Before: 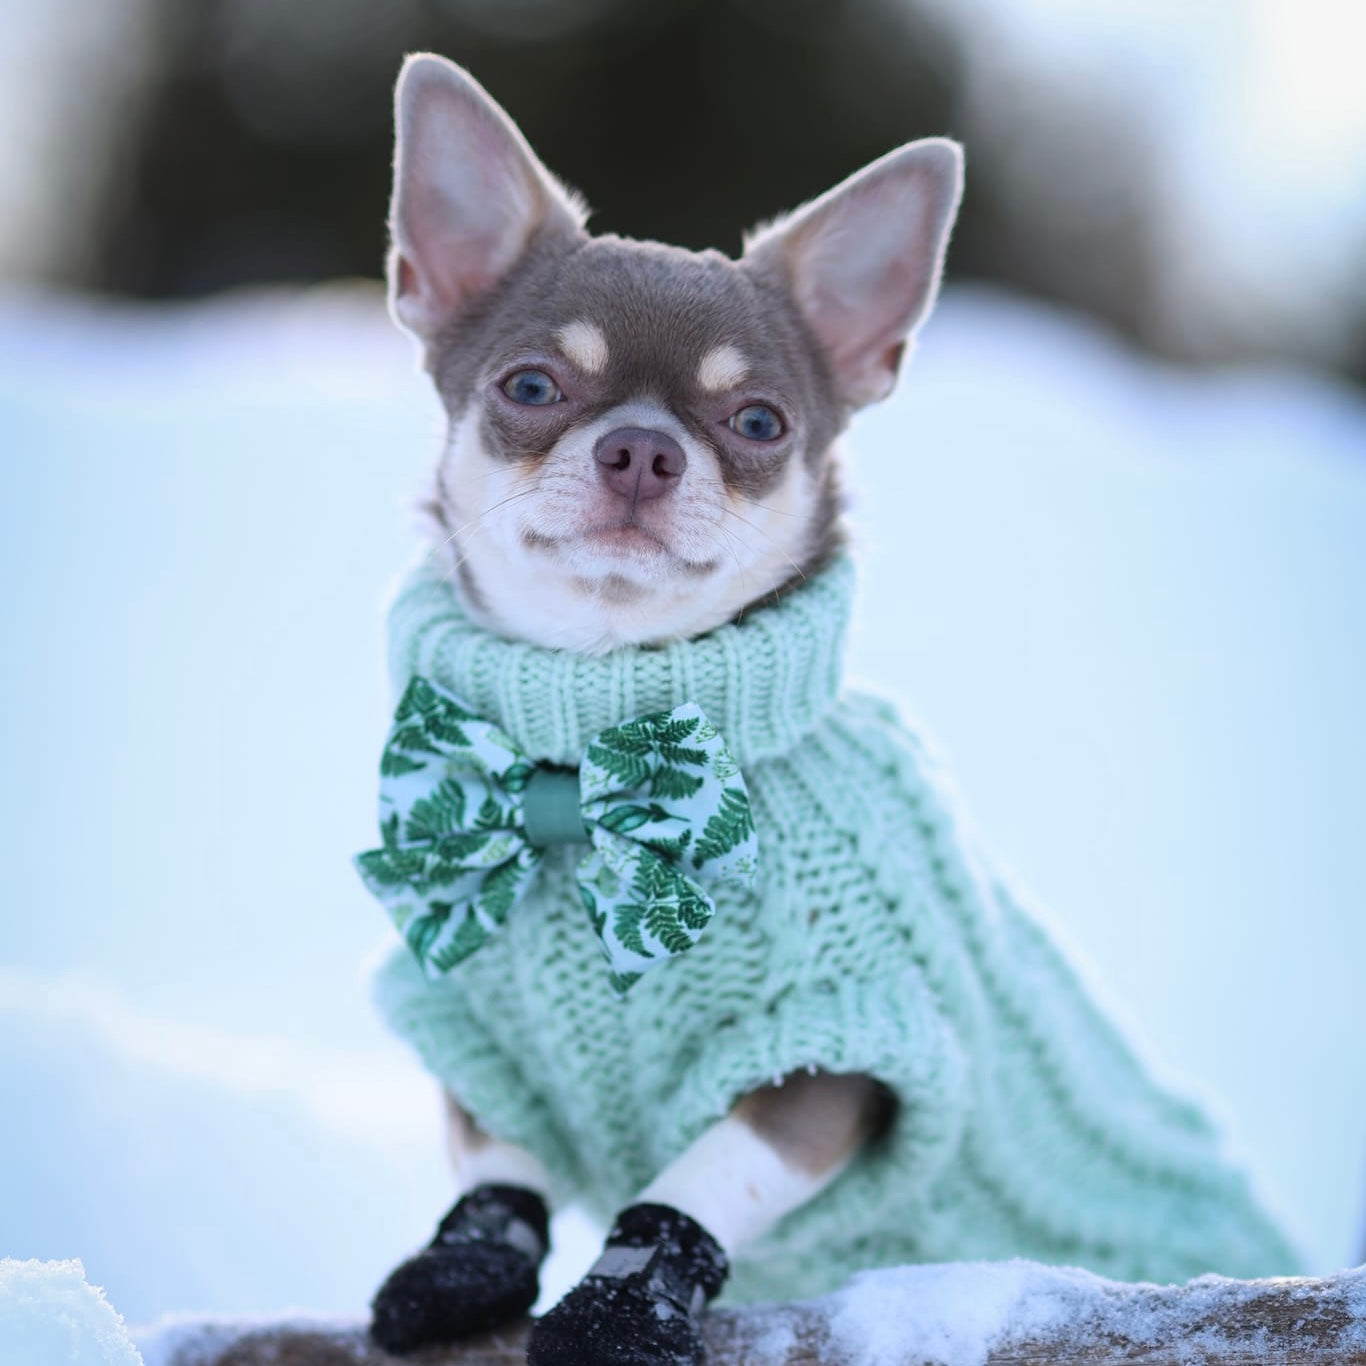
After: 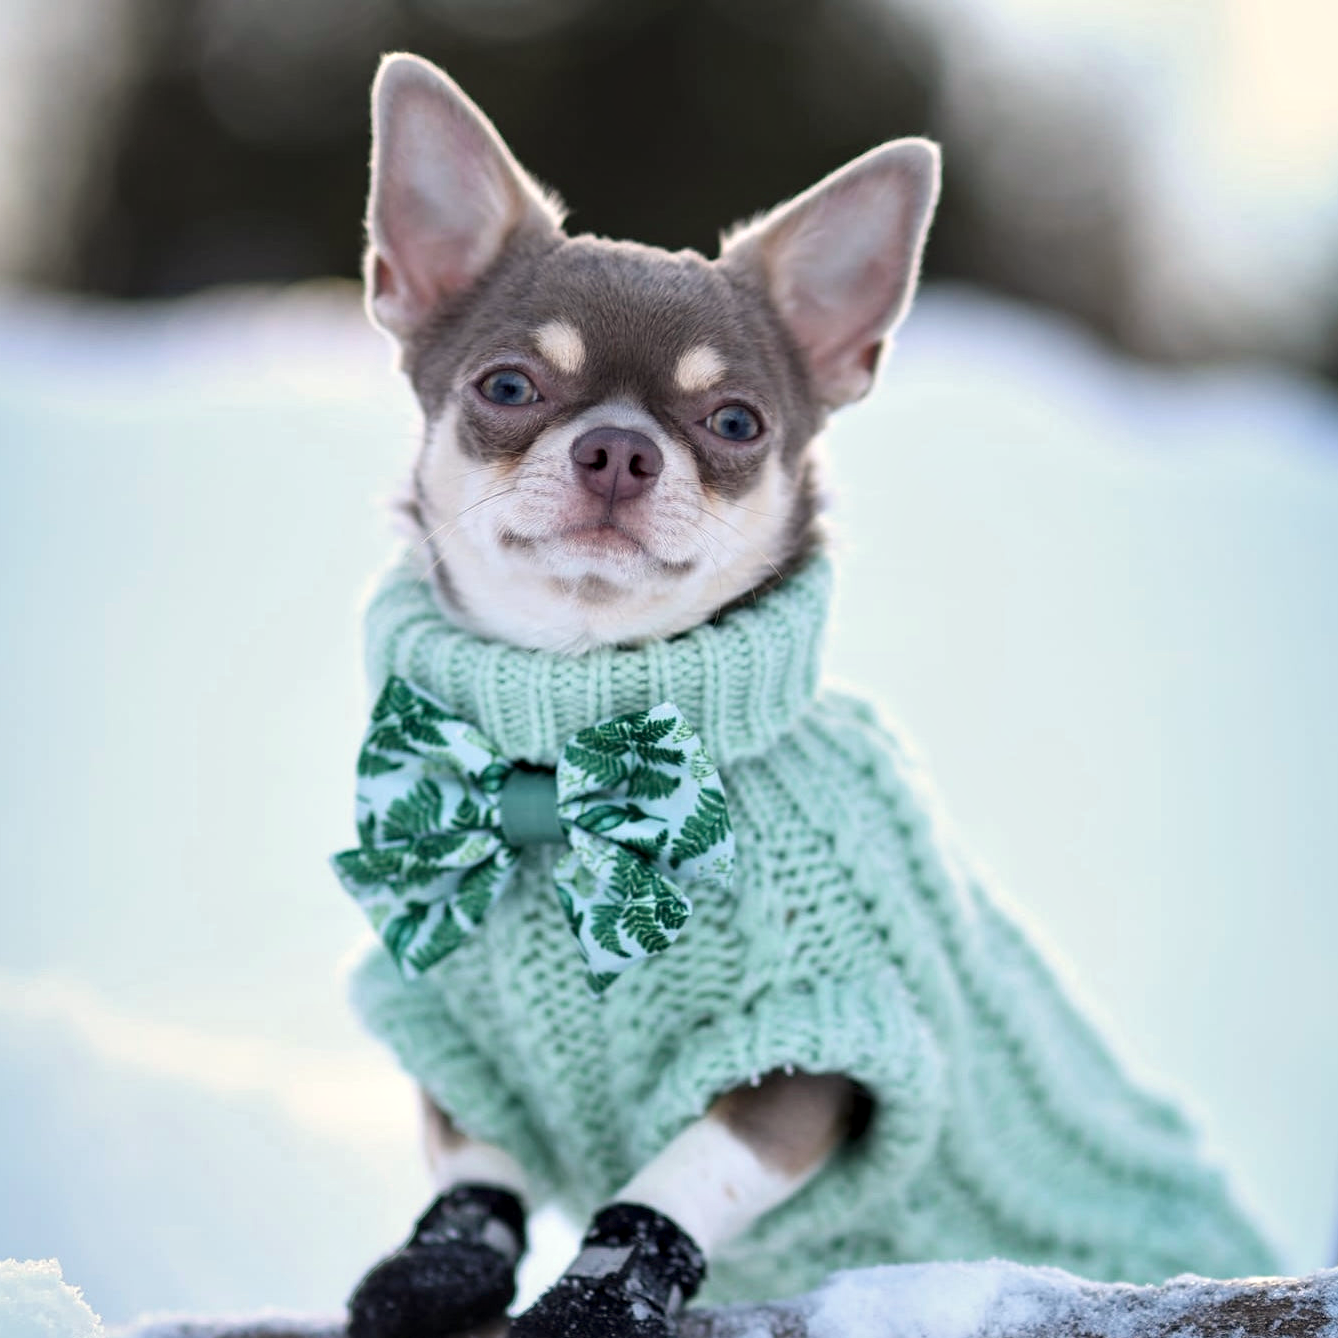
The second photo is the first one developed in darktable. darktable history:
white balance: red 1.045, blue 0.932
contrast equalizer: y [[0.546, 0.552, 0.554, 0.554, 0.552, 0.546], [0.5 ×6], [0.5 ×6], [0 ×6], [0 ×6]]
crop: left 1.743%, right 0.268%, bottom 2.011%
